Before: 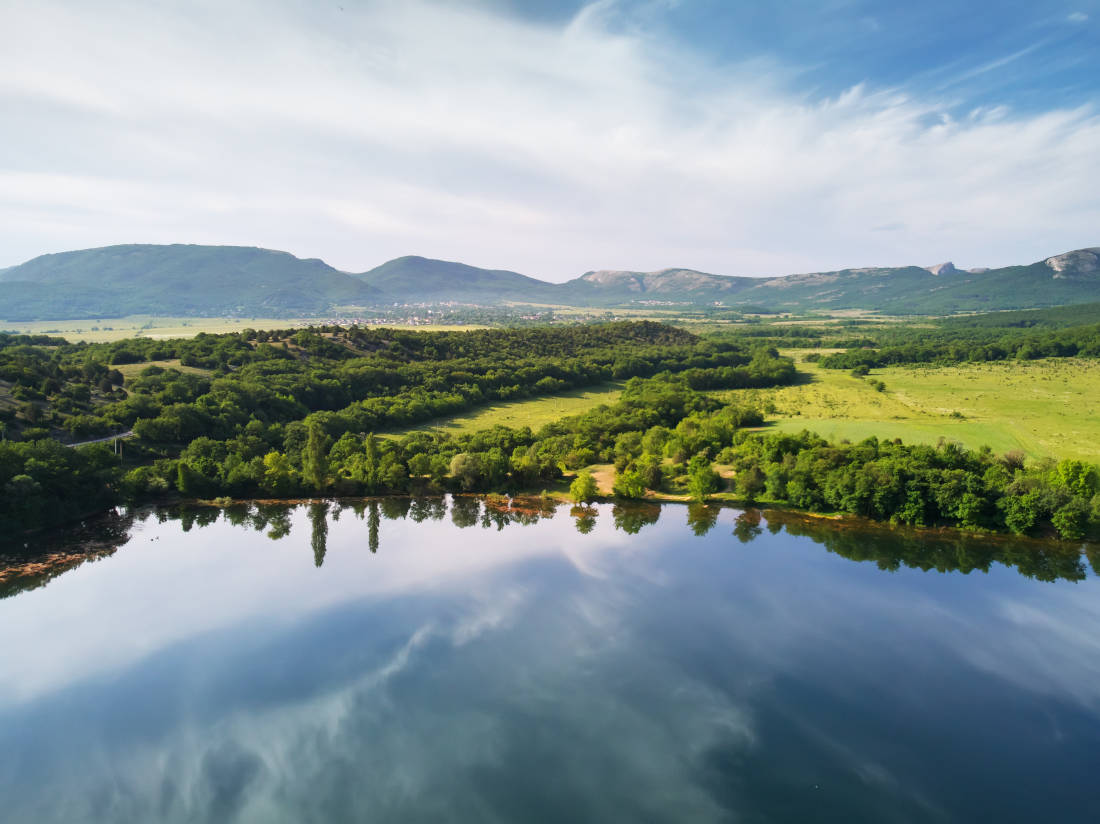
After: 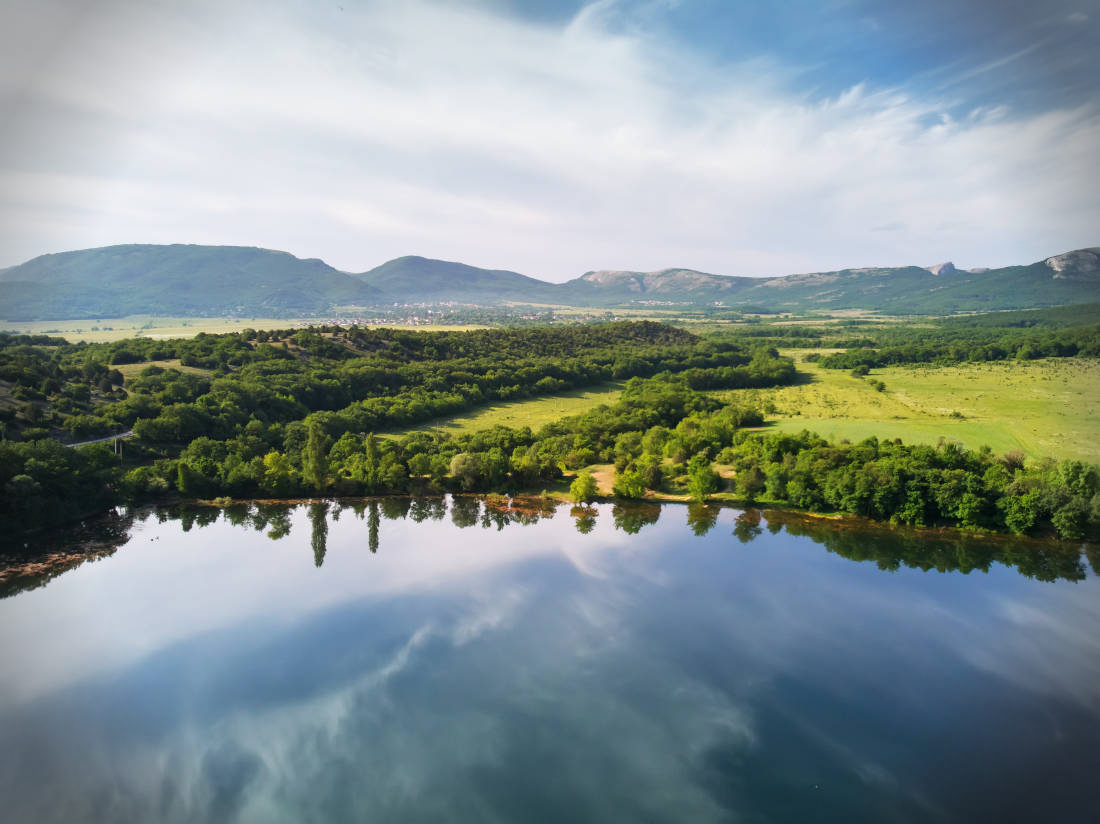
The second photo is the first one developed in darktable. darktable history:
vignetting: fall-off start 87.92%, fall-off radius 23.99%
